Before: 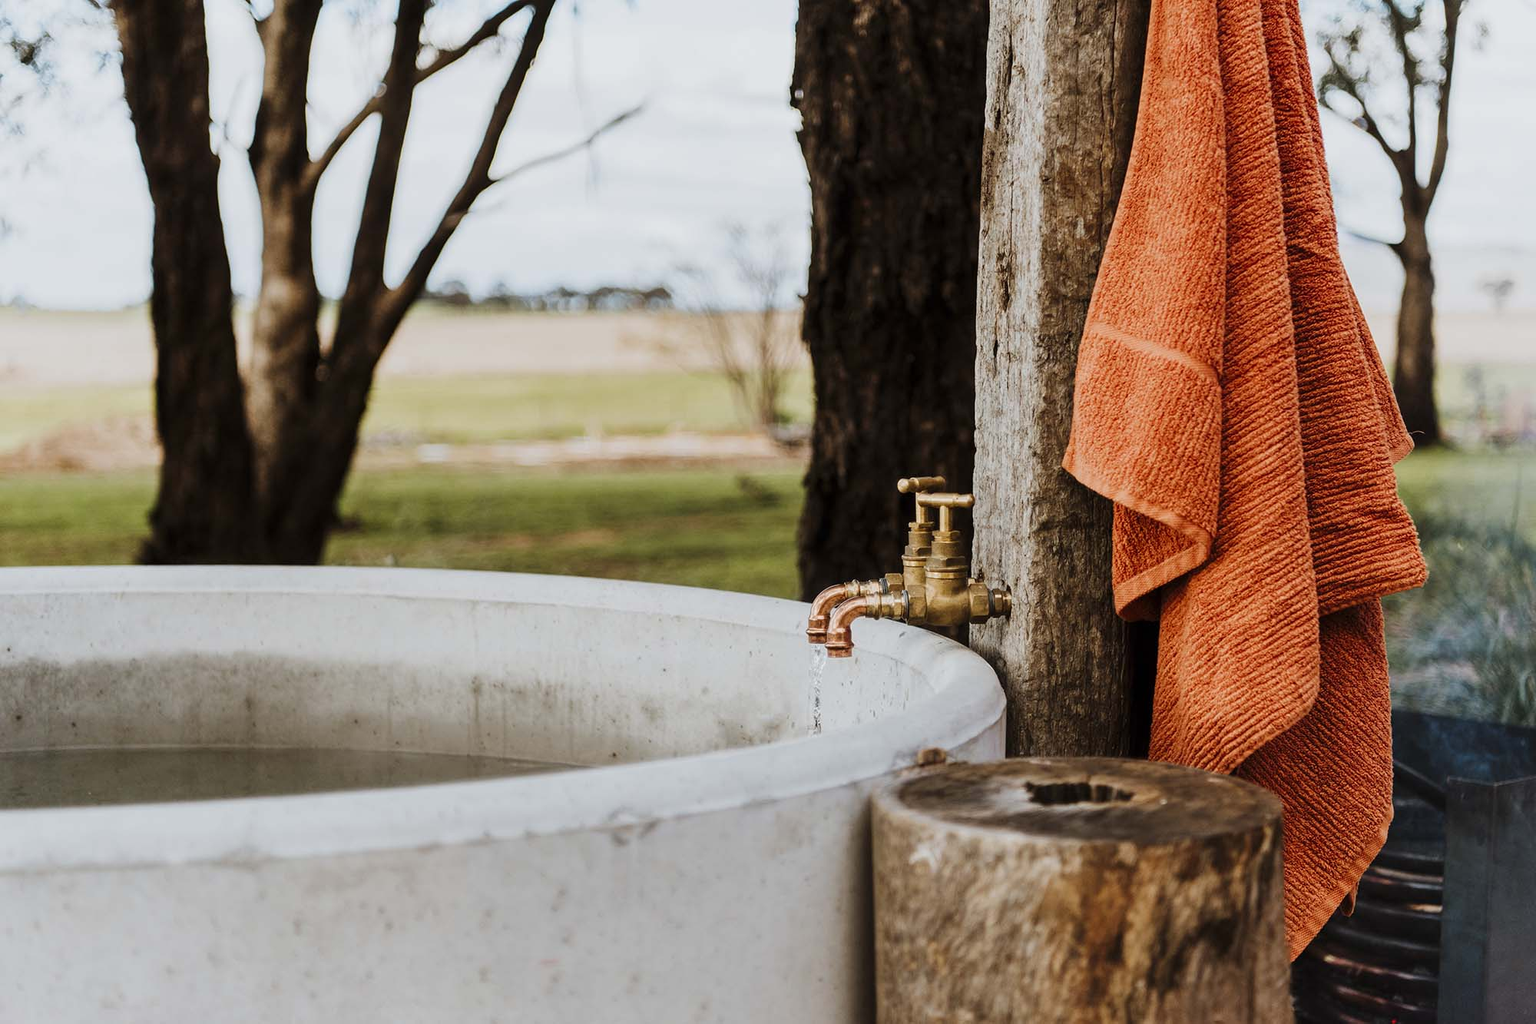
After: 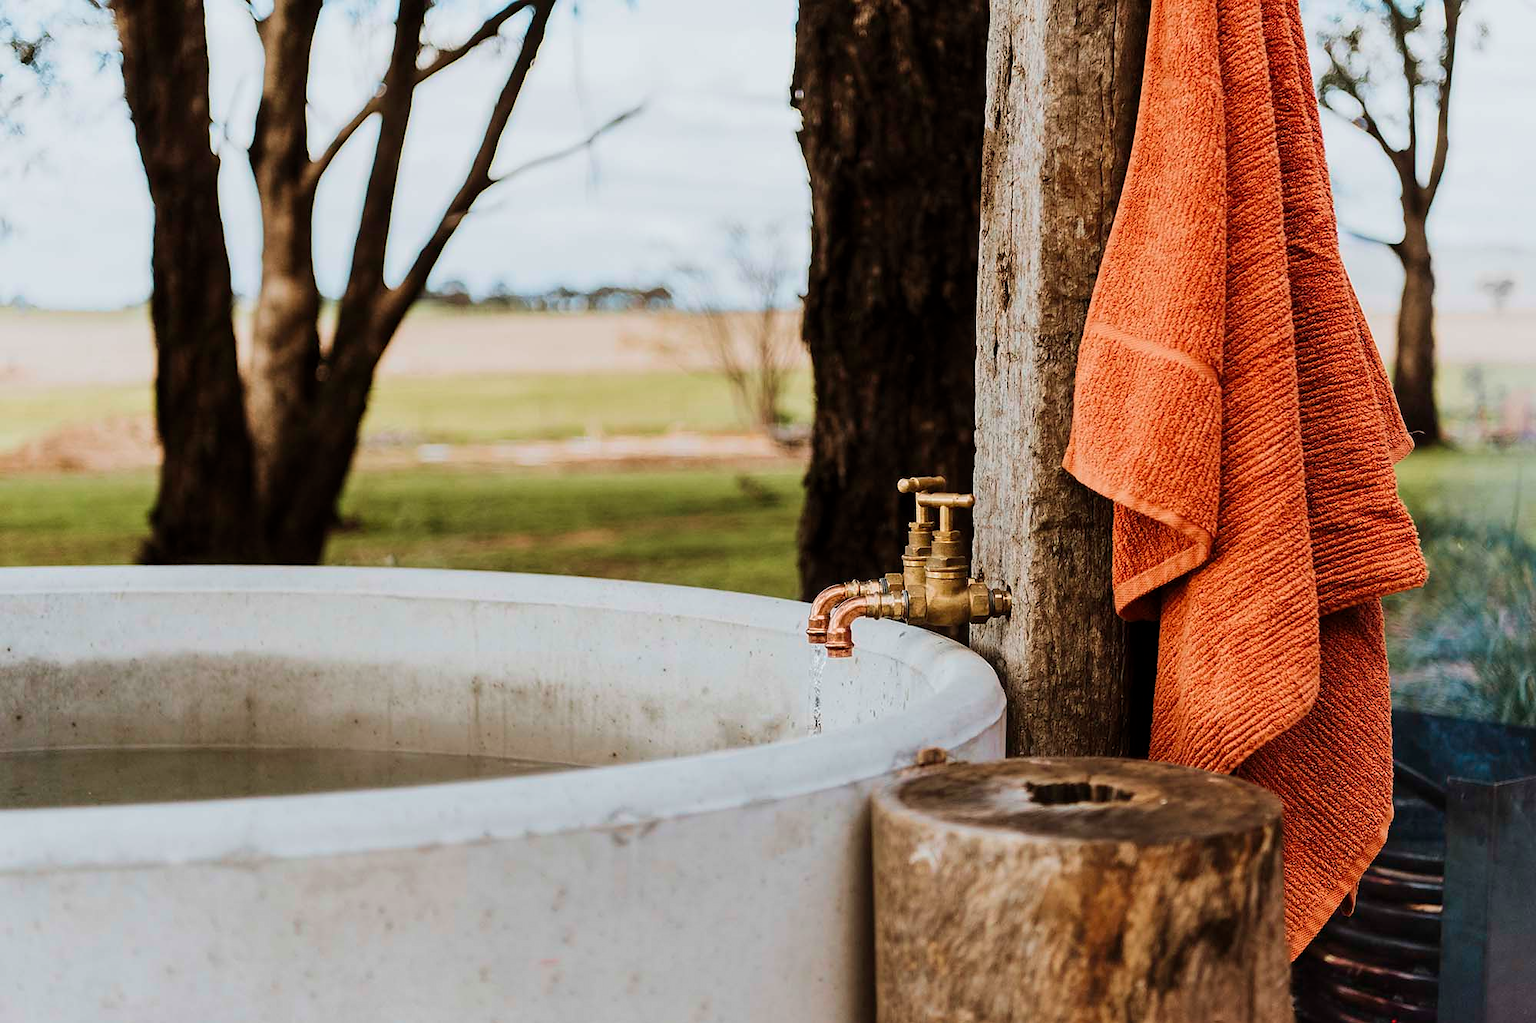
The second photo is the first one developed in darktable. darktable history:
velvia: on, module defaults
sharpen: radius 1.053, threshold 0.988
